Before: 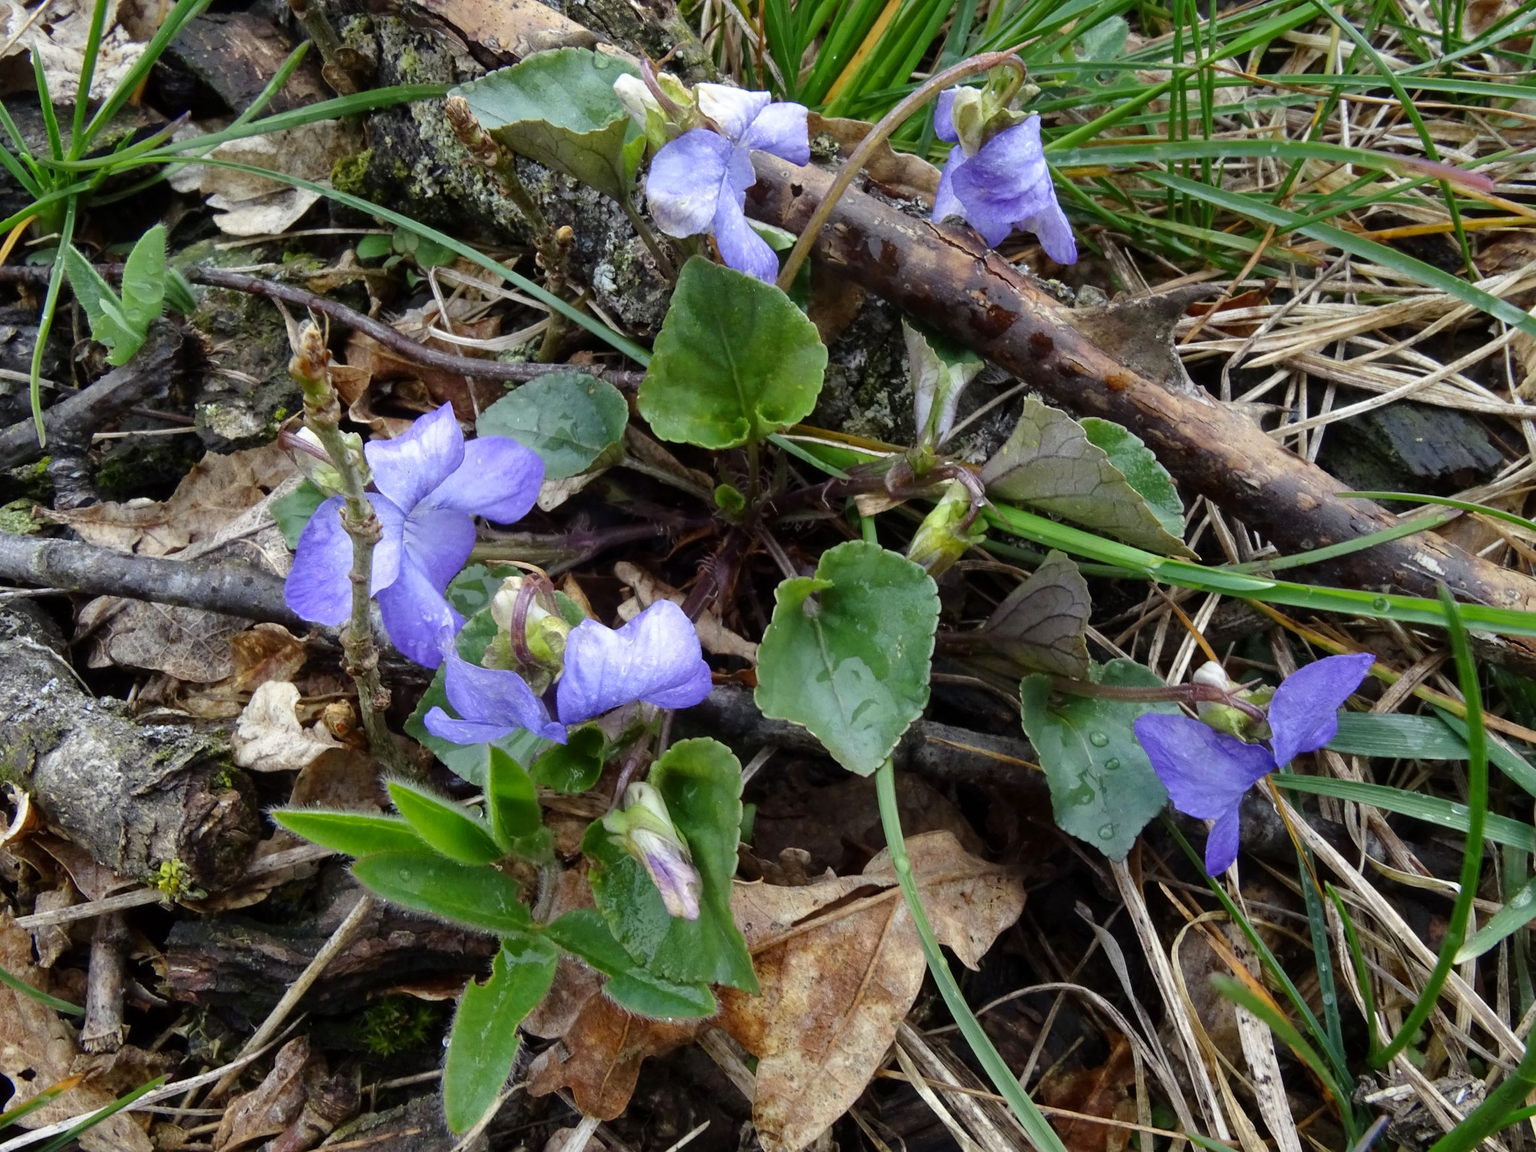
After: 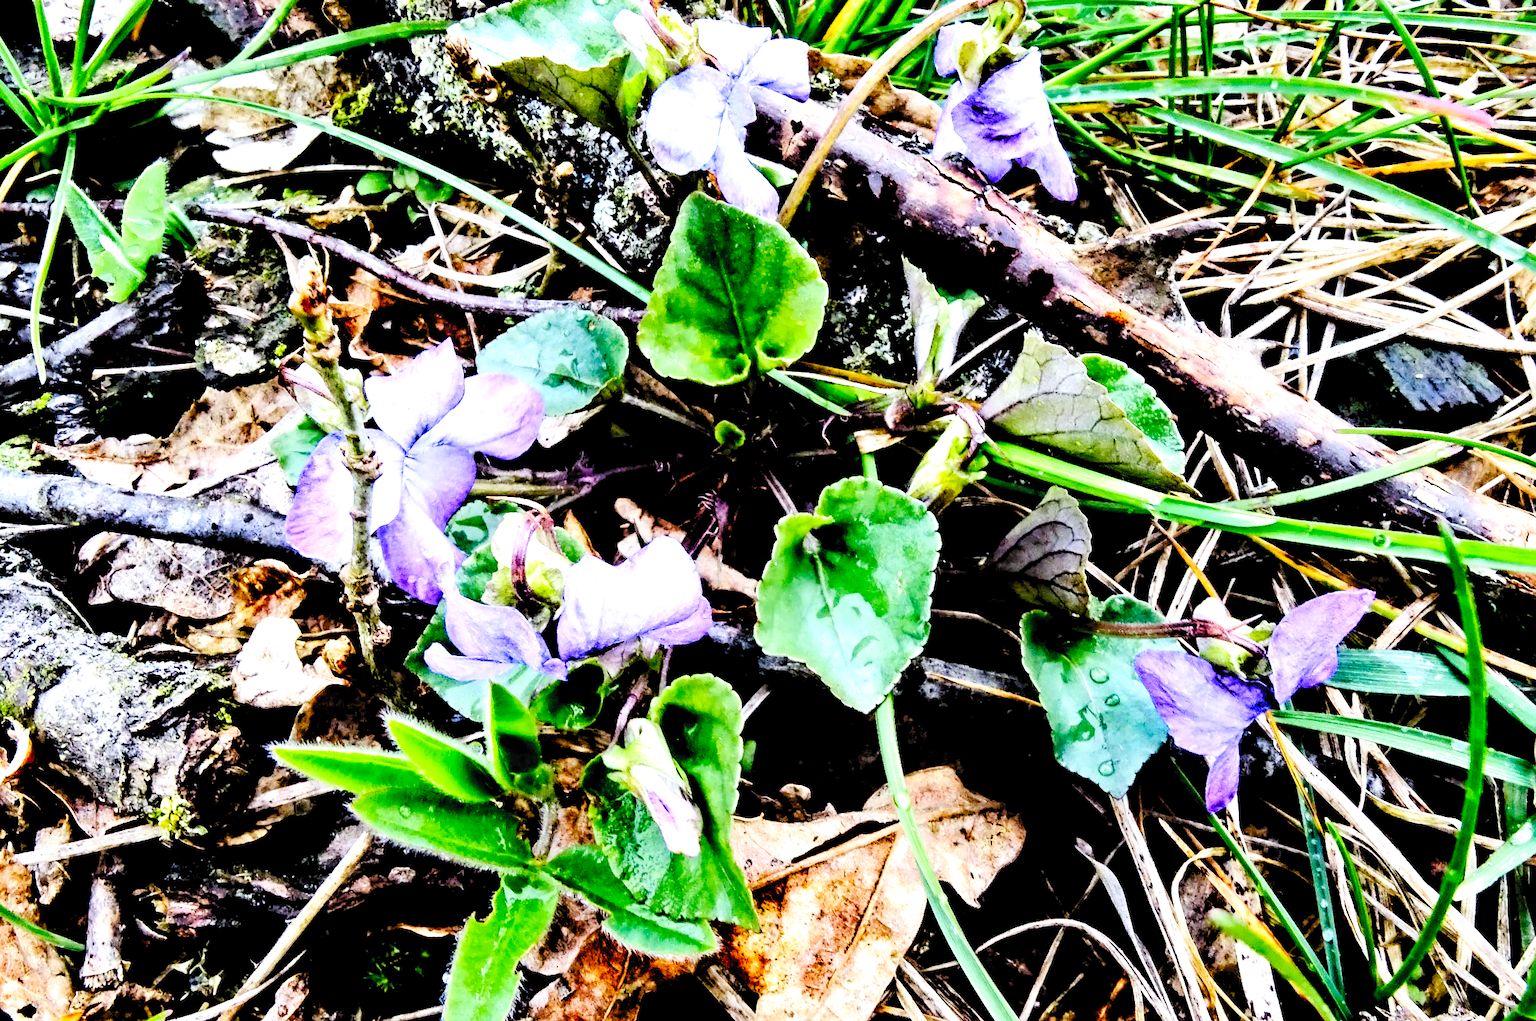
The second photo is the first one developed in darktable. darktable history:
sharpen: radius 1.018, threshold 0.935
exposure: exposure 0.99 EV, compensate exposure bias true, compensate highlight preservation false
crop and rotate: top 5.559%, bottom 5.797%
contrast brightness saturation: contrast 0.204, brightness 0.165, saturation 0.222
contrast equalizer: y [[0.511, 0.558, 0.631, 0.632, 0.559, 0.512], [0.5 ×6], [0.5 ×6], [0 ×6], [0 ×6]]
color calibration: gray › normalize channels true, illuminant as shot in camera, x 0.358, y 0.373, temperature 4628.91 K, gamut compression 0.02
filmic rgb: middle gray luminance 13.65%, black relative exposure -1.85 EV, white relative exposure 3.1 EV, target black luminance 0%, hardness 1.82, latitude 58.39%, contrast 1.742, highlights saturation mix 3.55%, shadows ↔ highlights balance -37.32%, preserve chrominance no, color science v4 (2020), contrast in shadows soft, contrast in highlights soft
